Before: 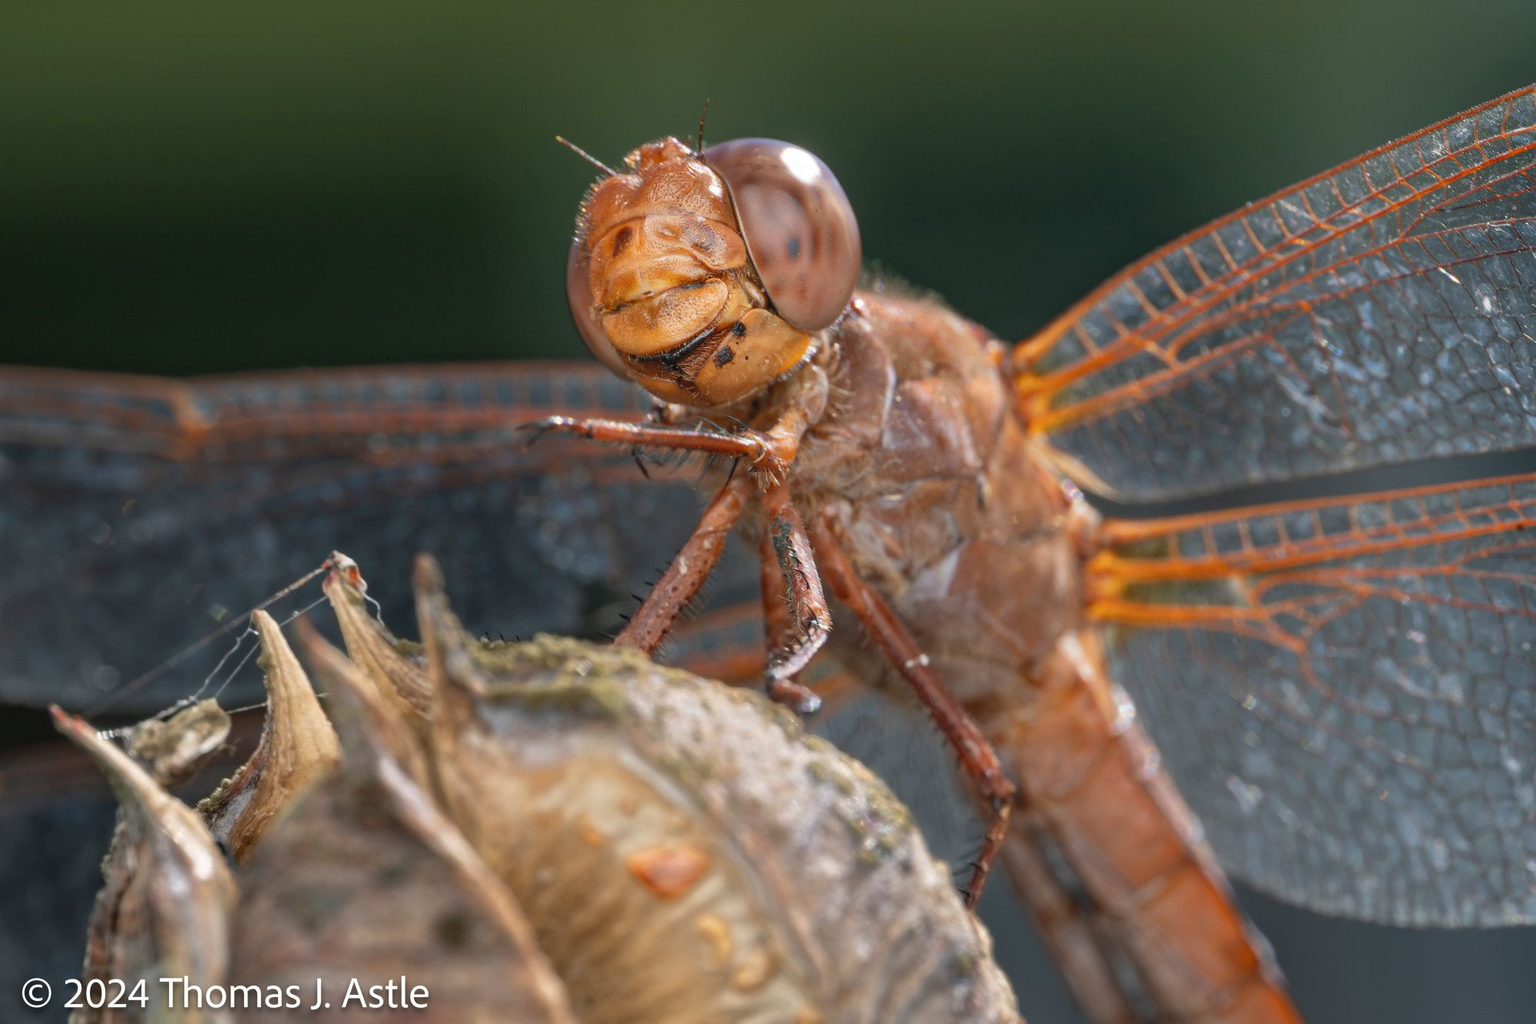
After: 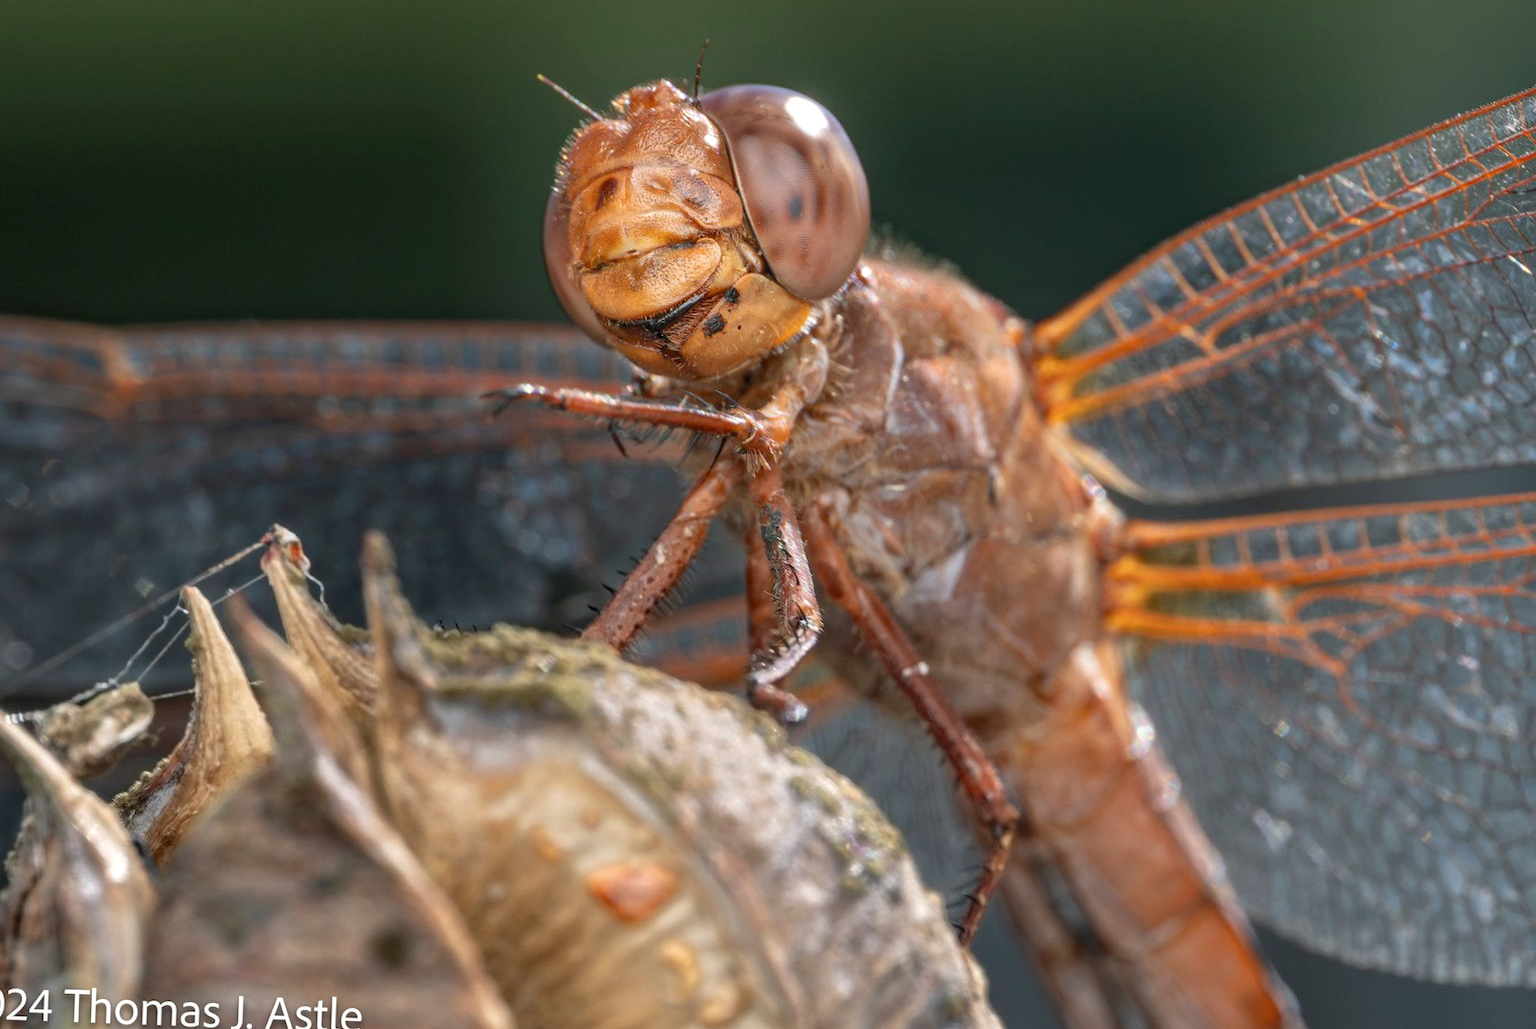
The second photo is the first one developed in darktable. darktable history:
local contrast: on, module defaults
crop and rotate: angle -2.1°, left 3.13%, top 3.647%, right 1.604%, bottom 0.538%
tone equalizer: -7 EV 0.209 EV, -6 EV 0.109 EV, -5 EV 0.067 EV, -4 EV 0.063 EV, -2 EV -0.016 EV, -1 EV -0.022 EV, +0 EV -0.044 EV, edges refinement/feathering 500, mask exposure compensation -1.57 EV, preserve details no
